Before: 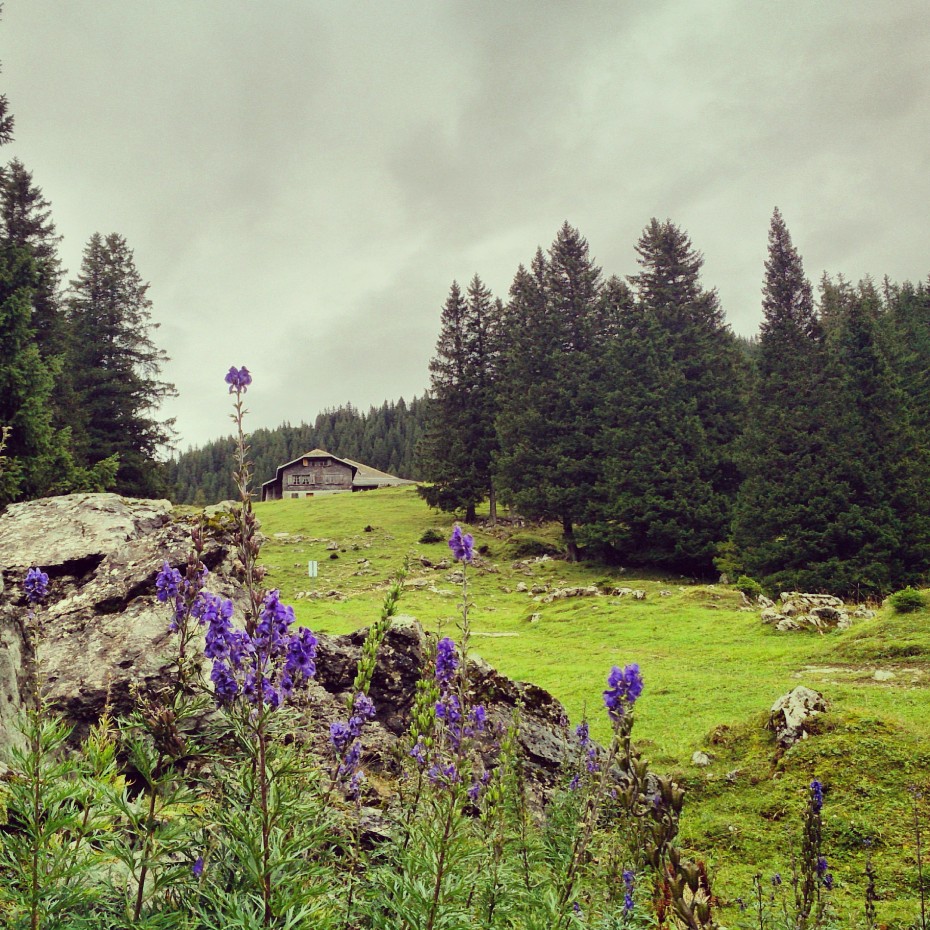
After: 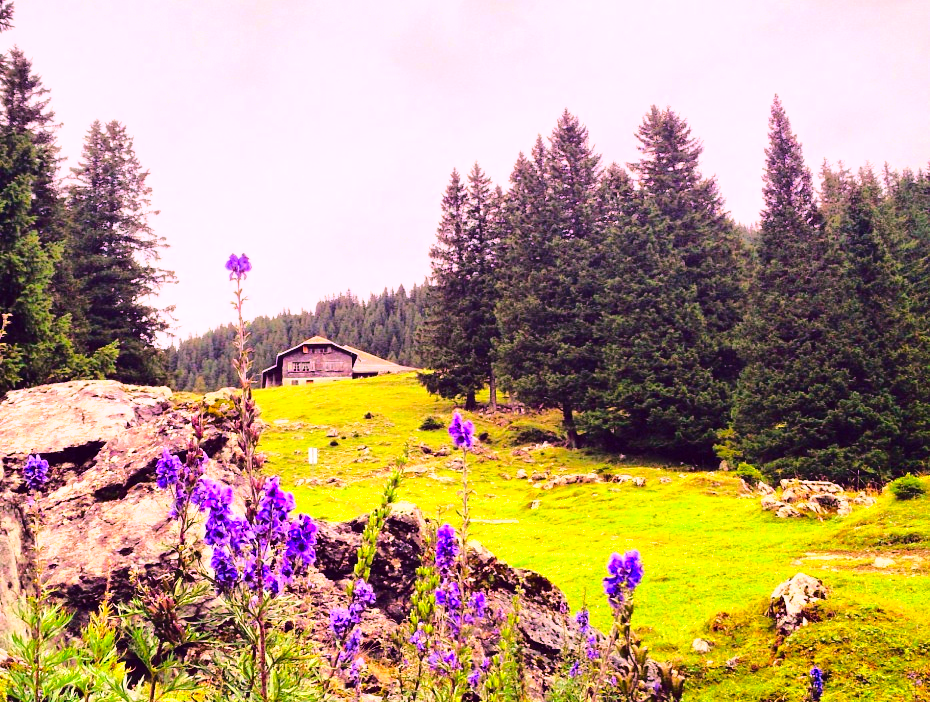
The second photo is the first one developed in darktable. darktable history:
exposure: black level correction 0, exposure 0.691 EV, compensate highlight preservation false
crop and rotate: top 12.217%, bottom 12.257%
base curve: curves: ch0 [(0, 0) (0.036, 0.025) (0.121, 0.166) (0.206, 0.329) (0.605, 0.79) (1, 1)]
shadows and highlights: shadows 8.31, white point adjustment 0.97, highlights -38.01
color correction: highlights a* 19.12, highlights b* -11.34, saturation 1.66
